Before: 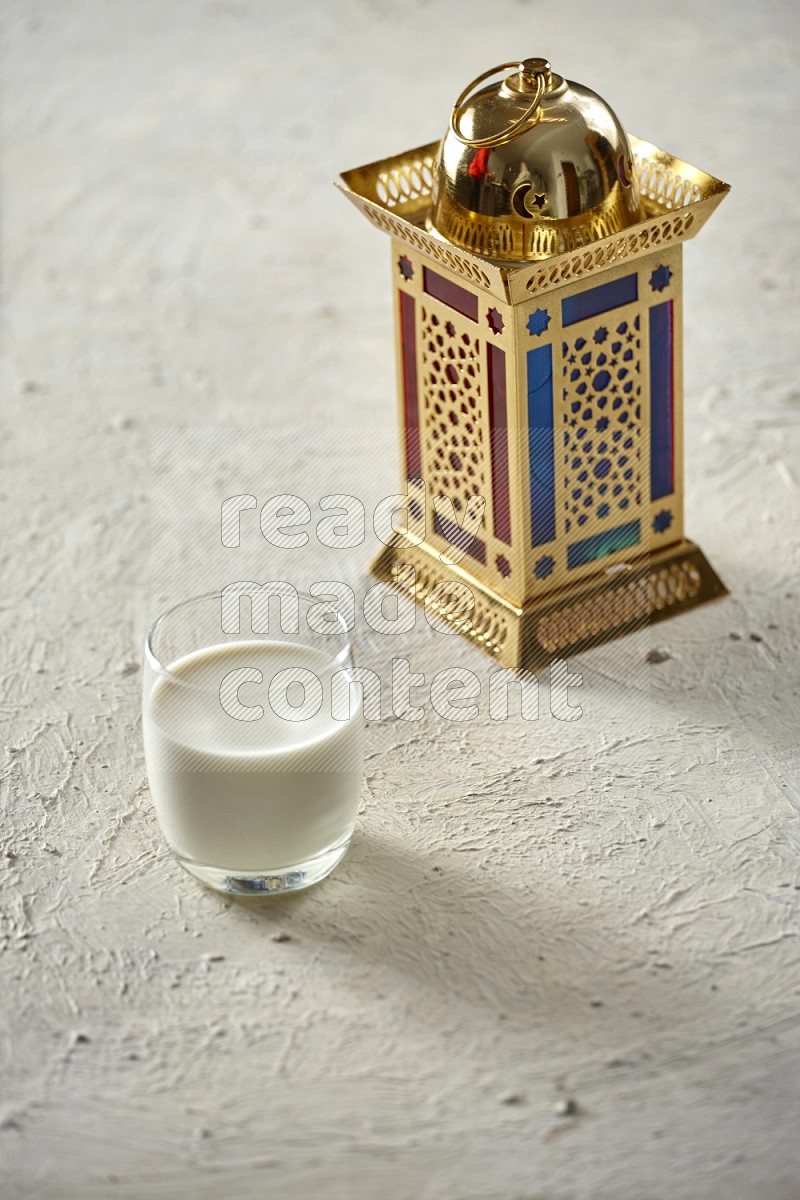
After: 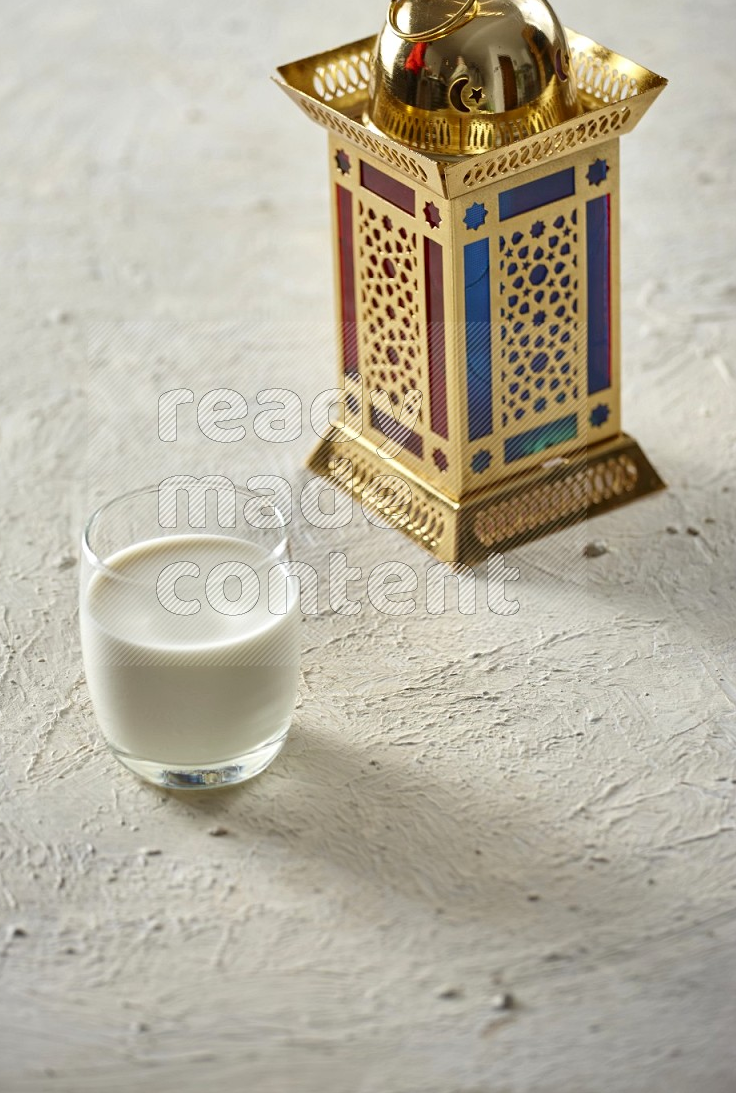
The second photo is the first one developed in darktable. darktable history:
crop and rotate: left 7.937%, top 8.89%
